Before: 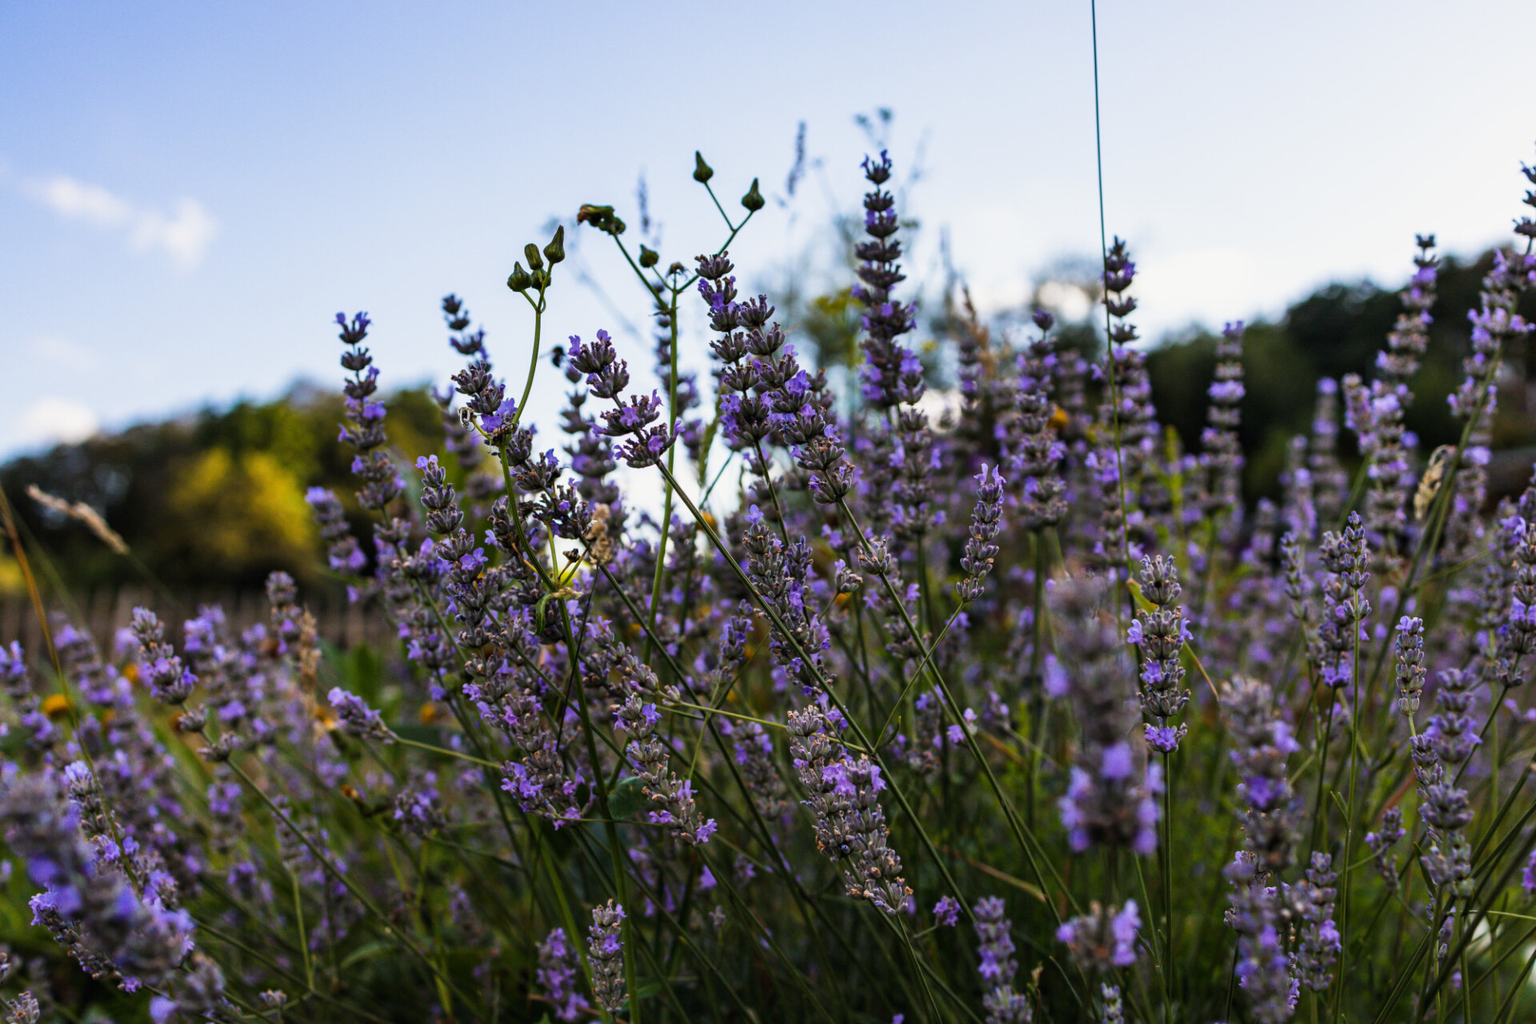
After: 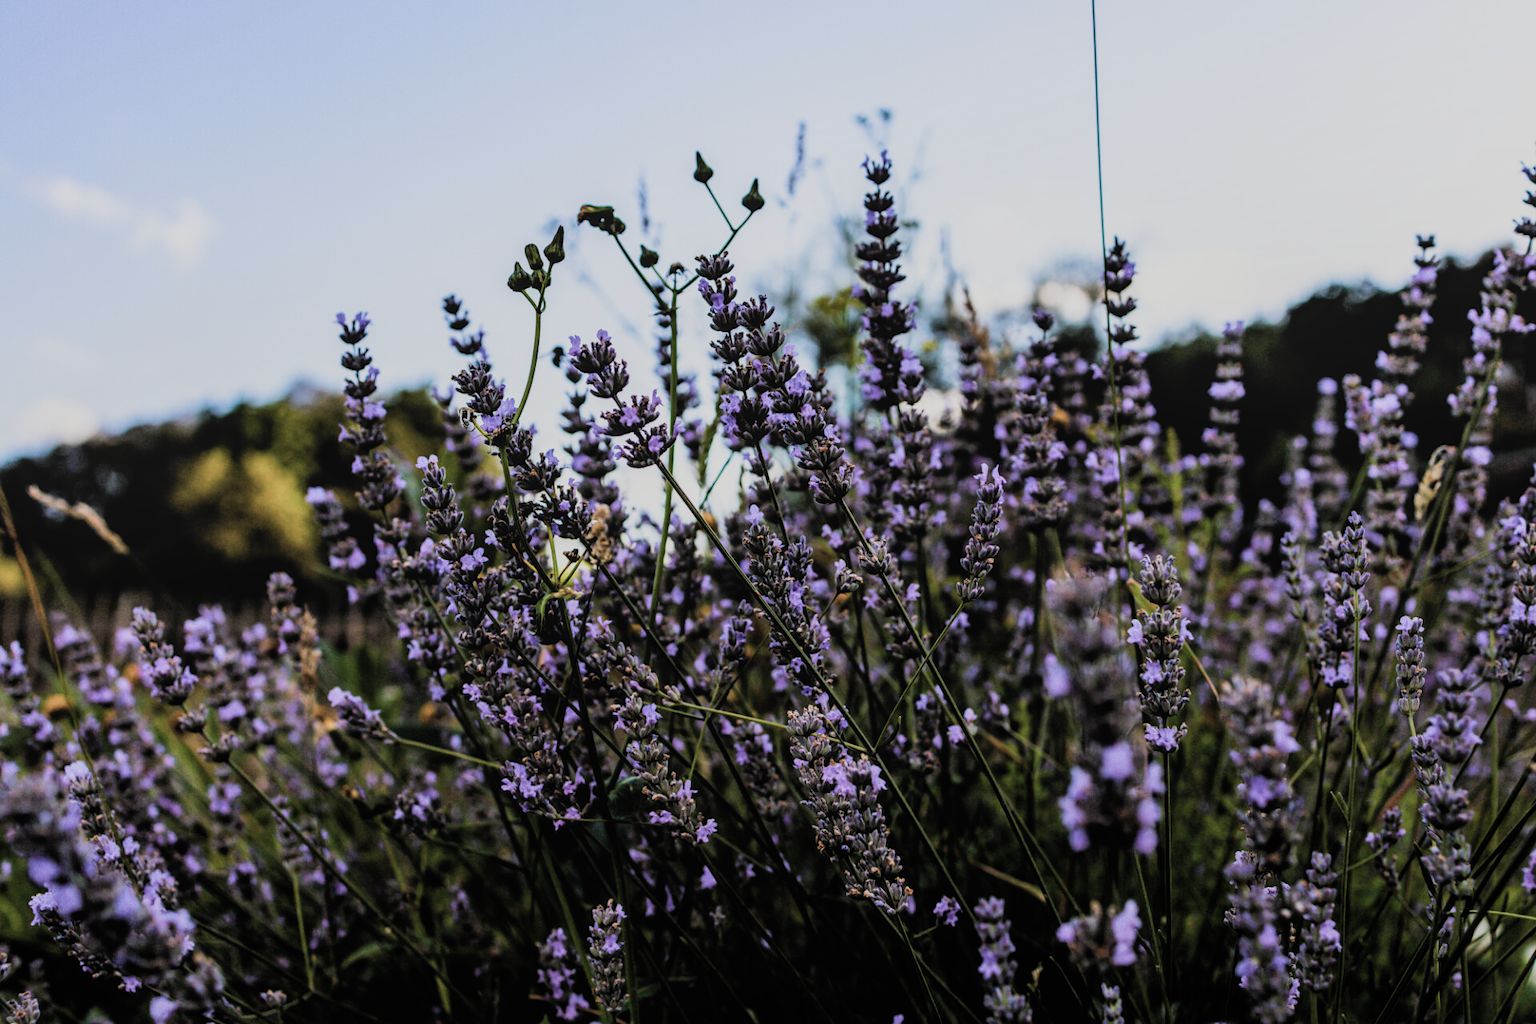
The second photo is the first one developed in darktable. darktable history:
color balance rgb: linear chroma grading › global chroma 15.506%, perceptual saturation grading › global saturation 12.743%
local contrast: detail 110%
filmic rgb: black relative exposure -5.02 EV, white relative exposure 3.97 EV, hardness 2.88, contrast 1.297, highlights saturation mix -10.58%, color science v4 (2020)
